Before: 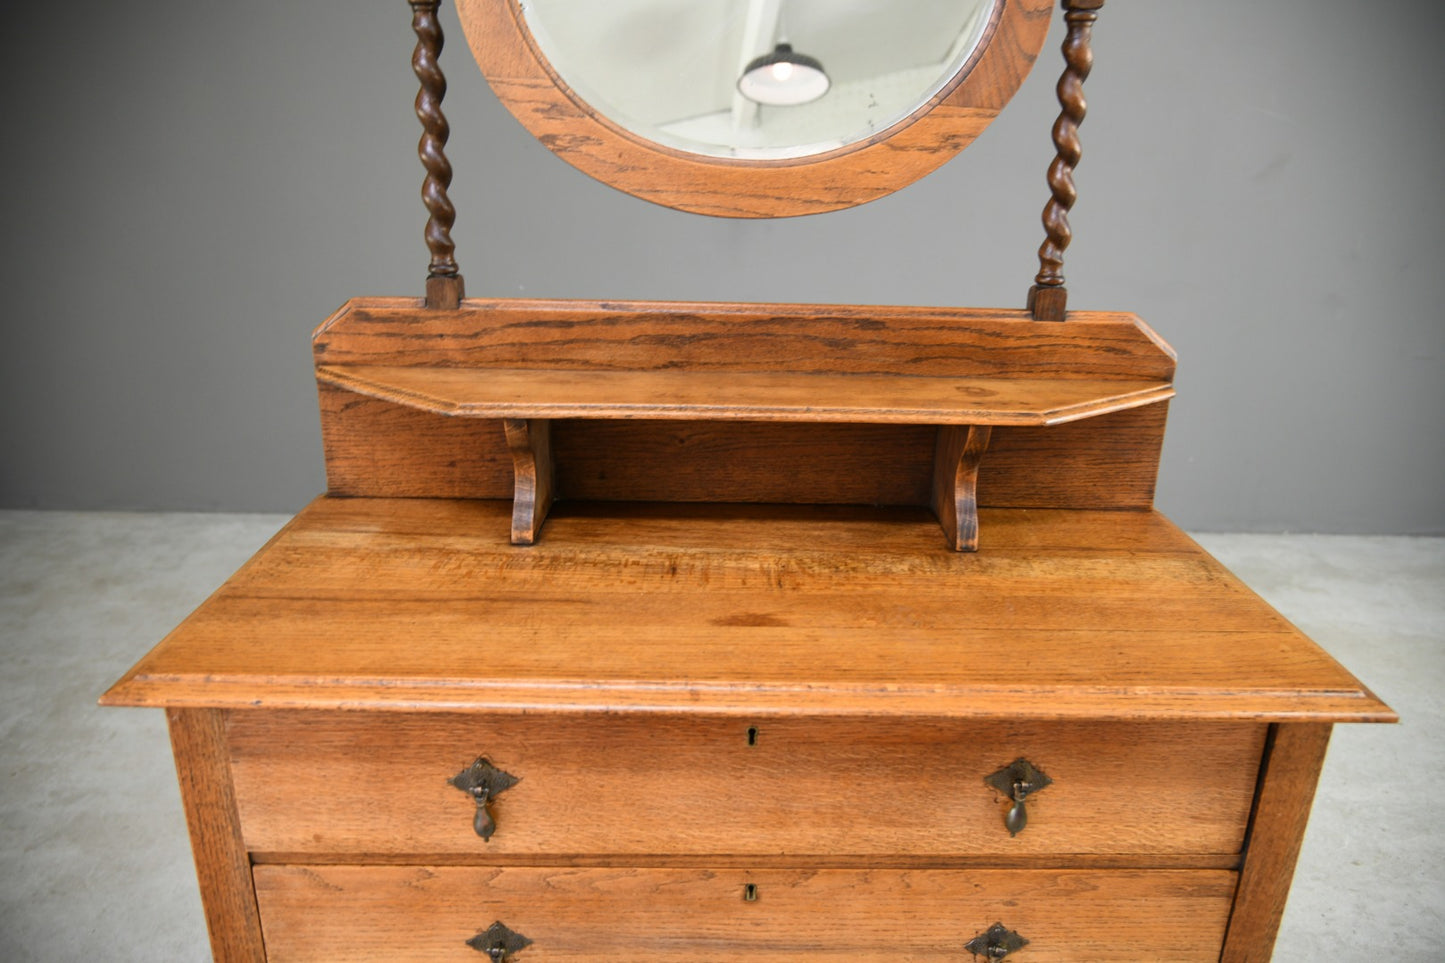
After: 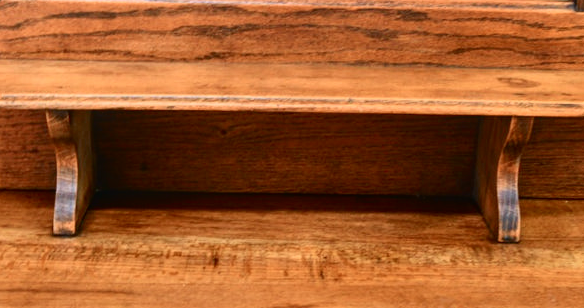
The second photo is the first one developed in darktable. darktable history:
tone curve: curves: ch0 [(0, 0) (0.051, 0.021) (0.11, 0.069) (0.249, 0.235) (0.452, 0.526) (0.596, 0.713) (0.703, 0.83) (0.851, 0.938) (1, 1)]; ch1 [(0, 0) (0.1, 0.038) (0.318, 0.221) (0.413, 0.325) (0.443, 0.412) (0.483, 0.474) (0.503, 0.501) (0.516, 0.517) (0.548, 0.568) (0.569, 0.599) (0.594, 0.634) (0.666, 0.701) (1, 1)]; ch2 [(0, 0) (0.453, 0.435) (0.479, 0.476) (0.504, 0.5) (0.529, 0.537) (0.556, 0.583) (0.584, 0.618) (0.824, 0.815) (1, 1)], color space Lab, independent channels, preserve colors none
local contrast: detail 110%
crop: left 31.751%, top 32.172%, right 27.8%, bottom 35.83%
color calibration: illuminant as shot in camera, x 0.358, y 0.373, temperature 4628.91 K
base curve: curves: ch0 [(0, 0) (0.989, 0.992)], preserve colors none
graduated density: rotation -180°, offset 27.42
color correction: highlights a* -6.69, highlights b* 0.49
